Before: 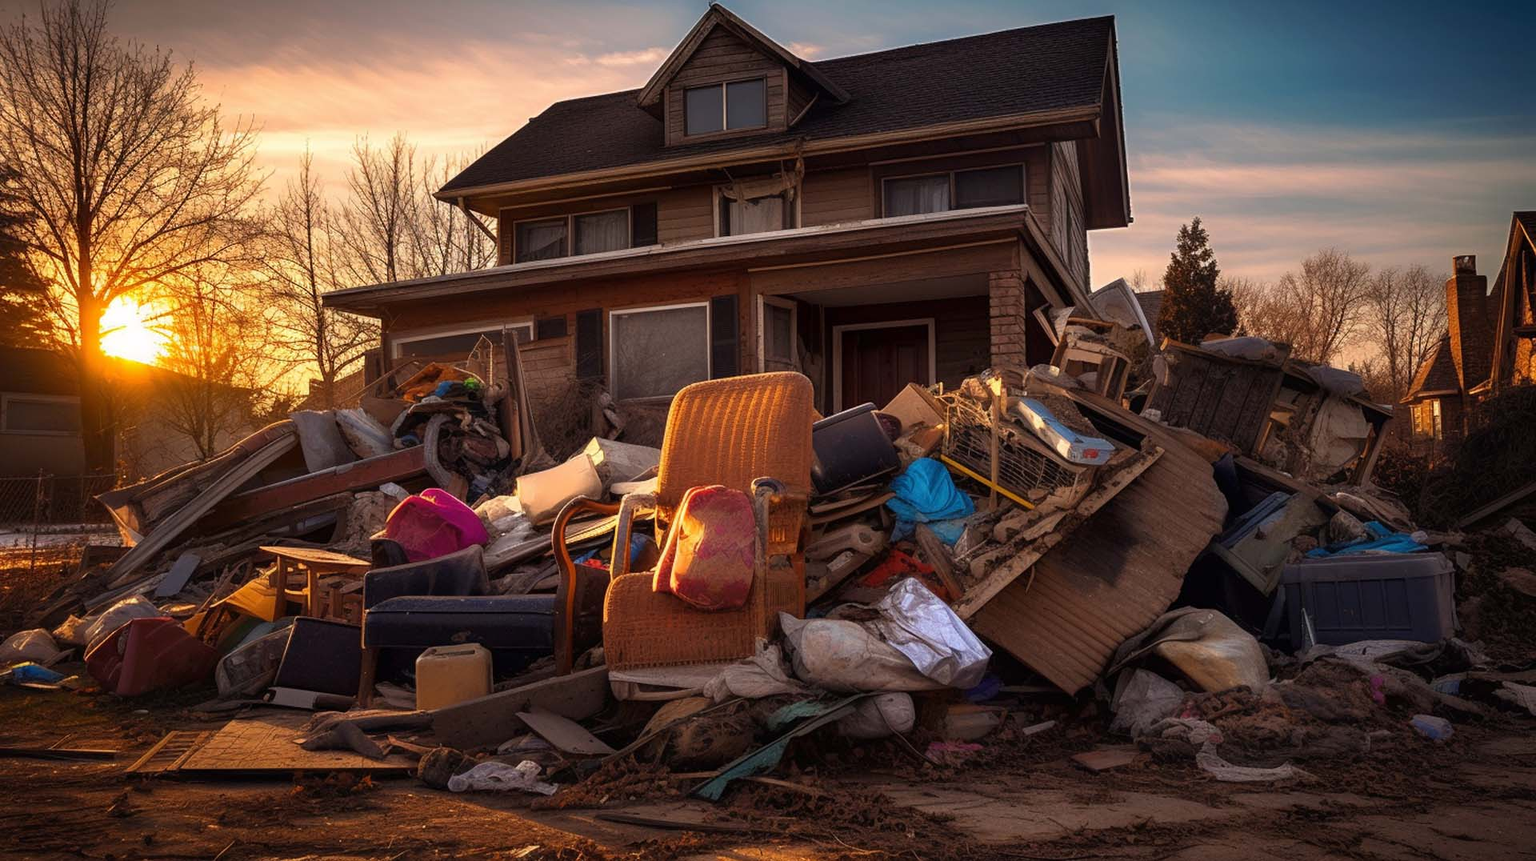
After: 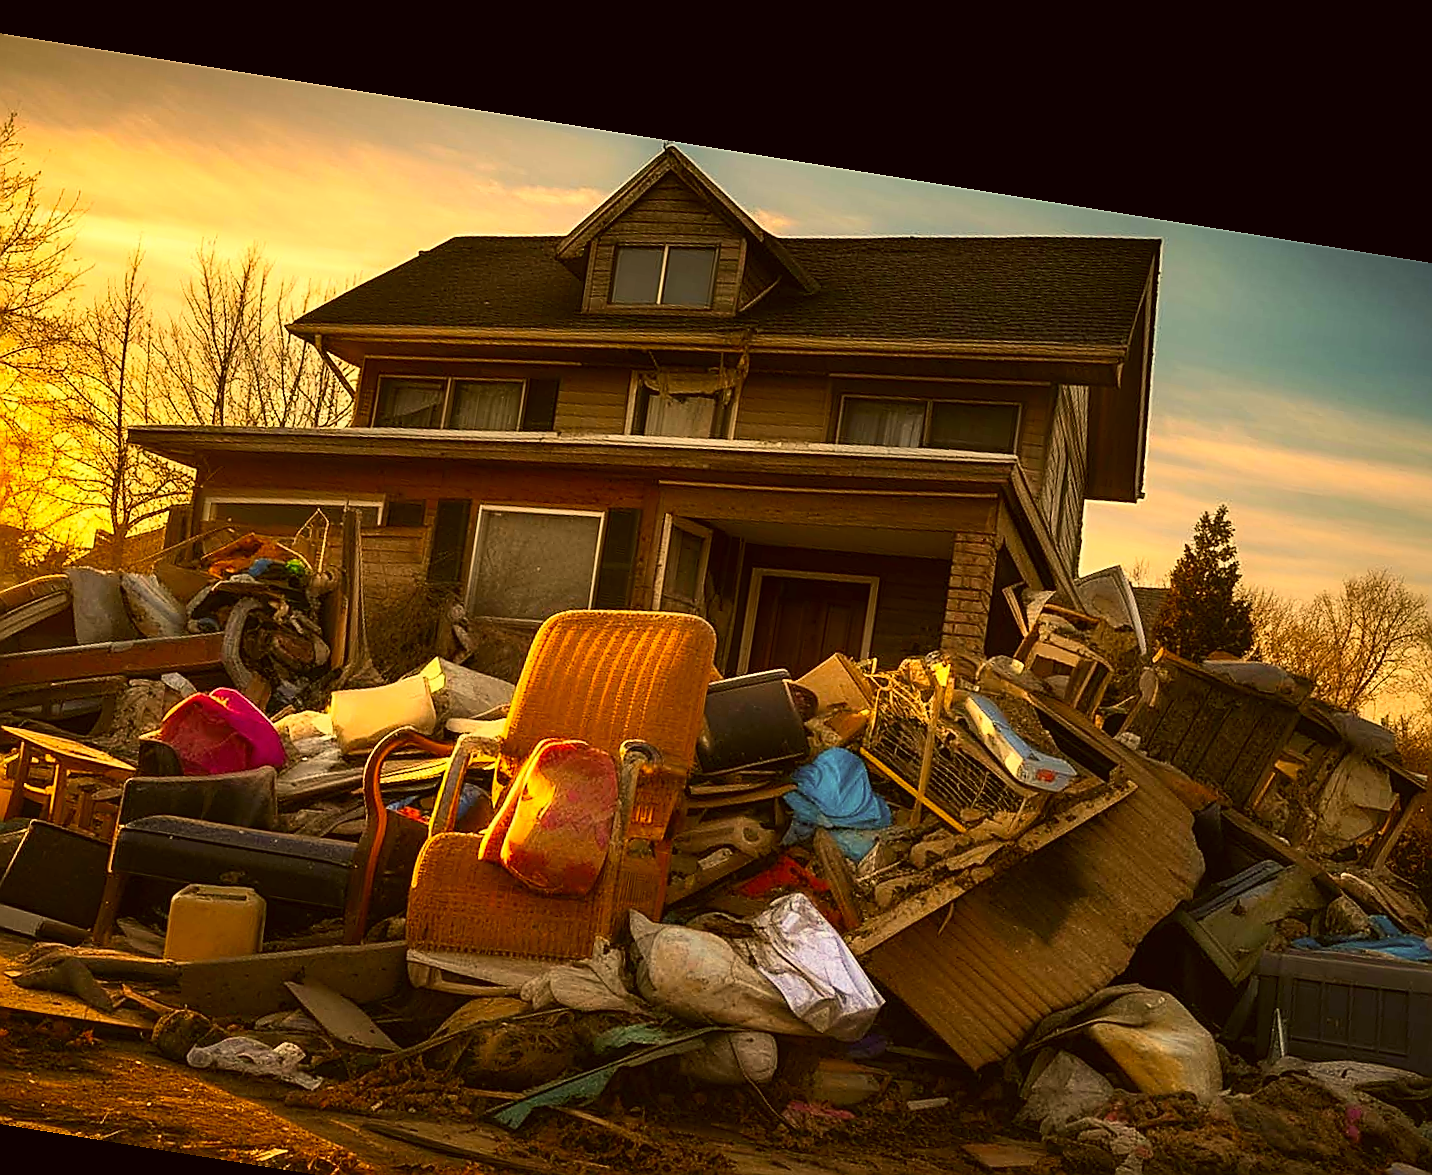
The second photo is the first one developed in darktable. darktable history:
contrast brightness saturation: contrast 0.2, brightness 0.16, saturation 0.22
tone equalizer: on, module defaults
color correction: highlights a* 0.162, highlights b* 29.53, shadows a* -0.162, shadows b* 21.09
crop: left 18.479%, right 12.2%, bottom 13.971%
sharpen: radius 1.4, amount 1.25, threshold 0.7
rotate and perspective: rotation 9.12°, automatic cropping off
